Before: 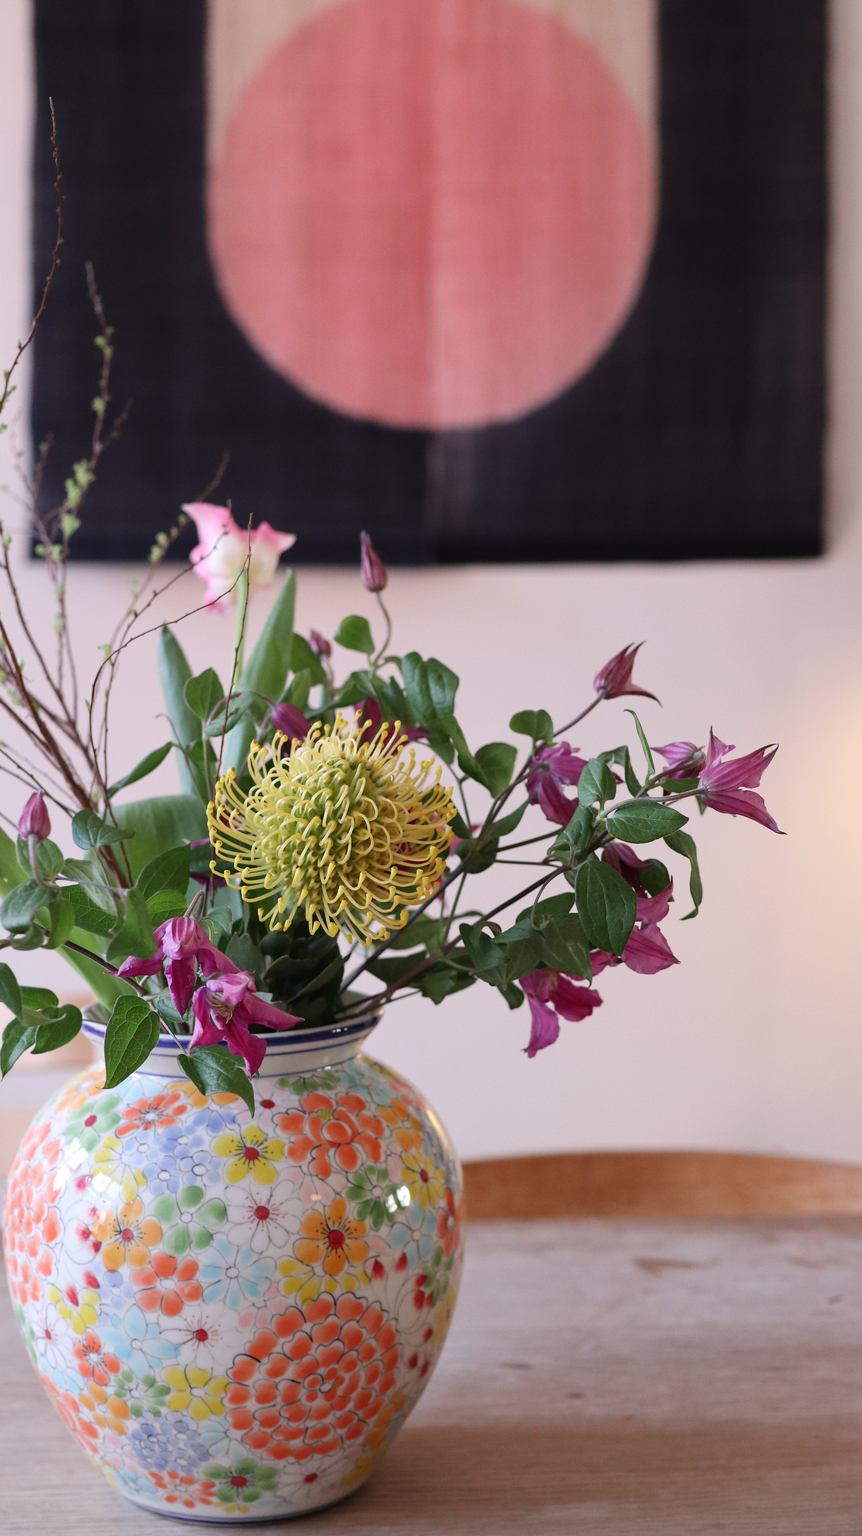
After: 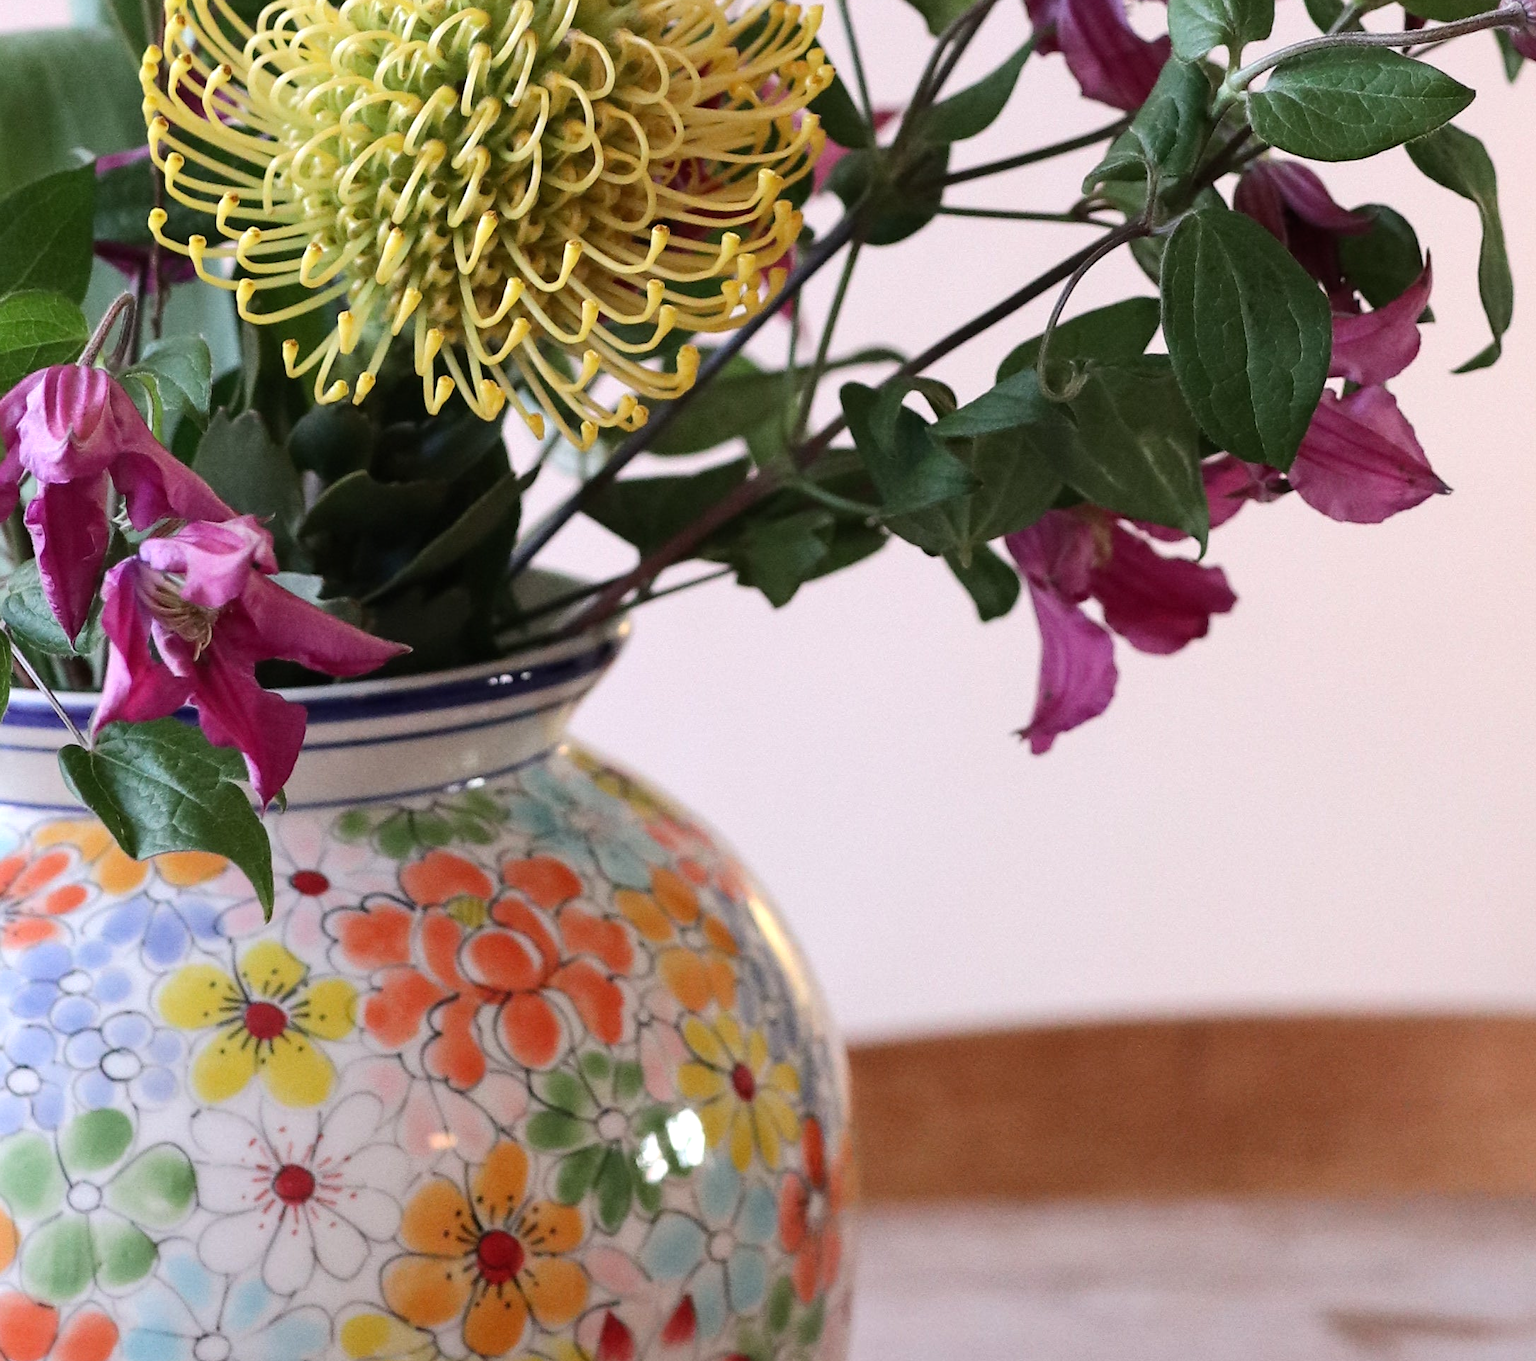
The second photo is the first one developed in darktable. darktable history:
sharpen: radius 2.883, amount 0.868, threshold 47.523
crop: left 18.091%, top 51.13%, right 17.525%, bottom 16.85%
tone equalizer: -8 EV -0.417 EV, -7 EV -0.389 EV, -6 EV -0.333 EV, -5 EV -0.222 EV, -3 EV 0.222 EV, -2 EV 0.333 EV, -1 EV 0.389 EV, +0 EV 0.417 EV, edges refinement/feathering 500, mask exposure compensation -1.57 EV, preserve details no
